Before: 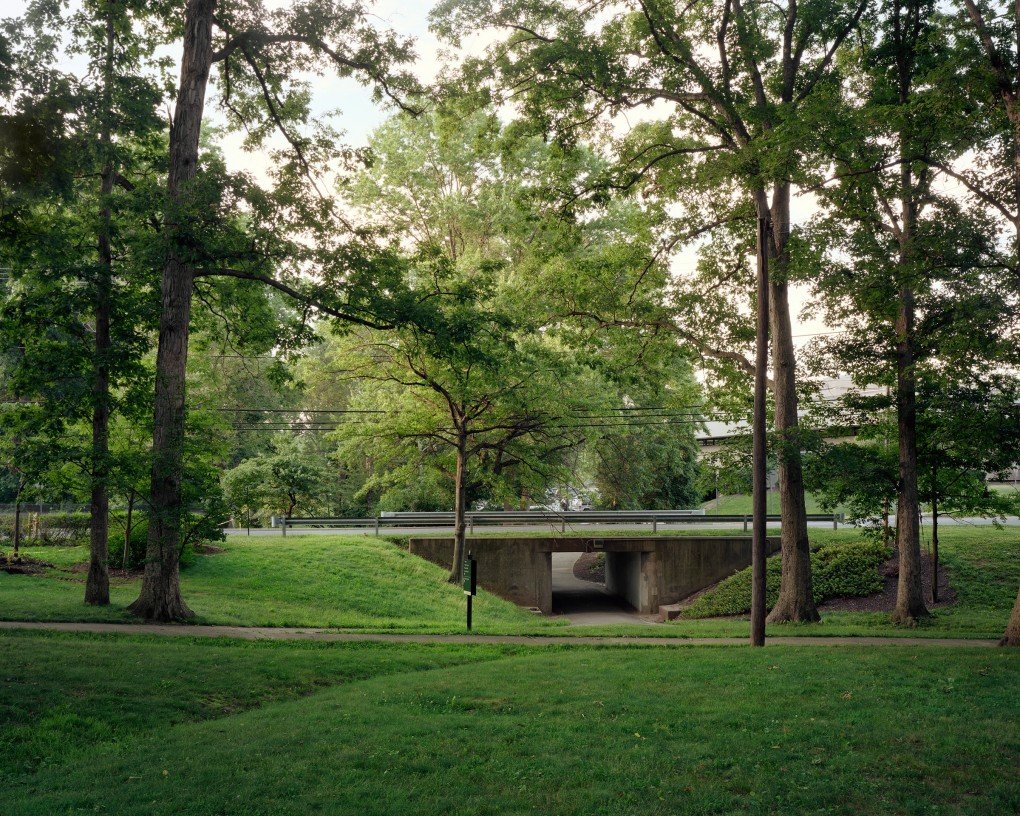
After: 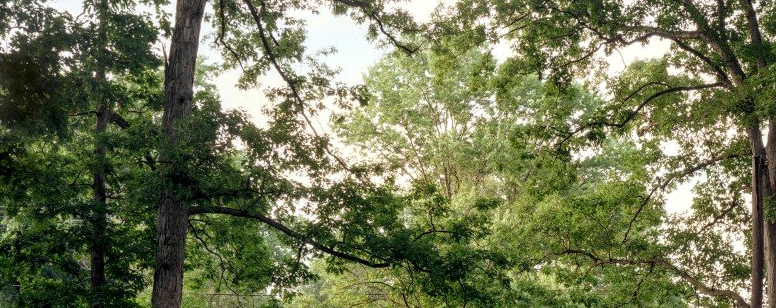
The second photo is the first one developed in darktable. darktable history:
local contrast: on, module defaults
crop: left 0.553%, top 7.63%, right 23.32%, bottom 54.534%
tone equalizer: on, module defaults
